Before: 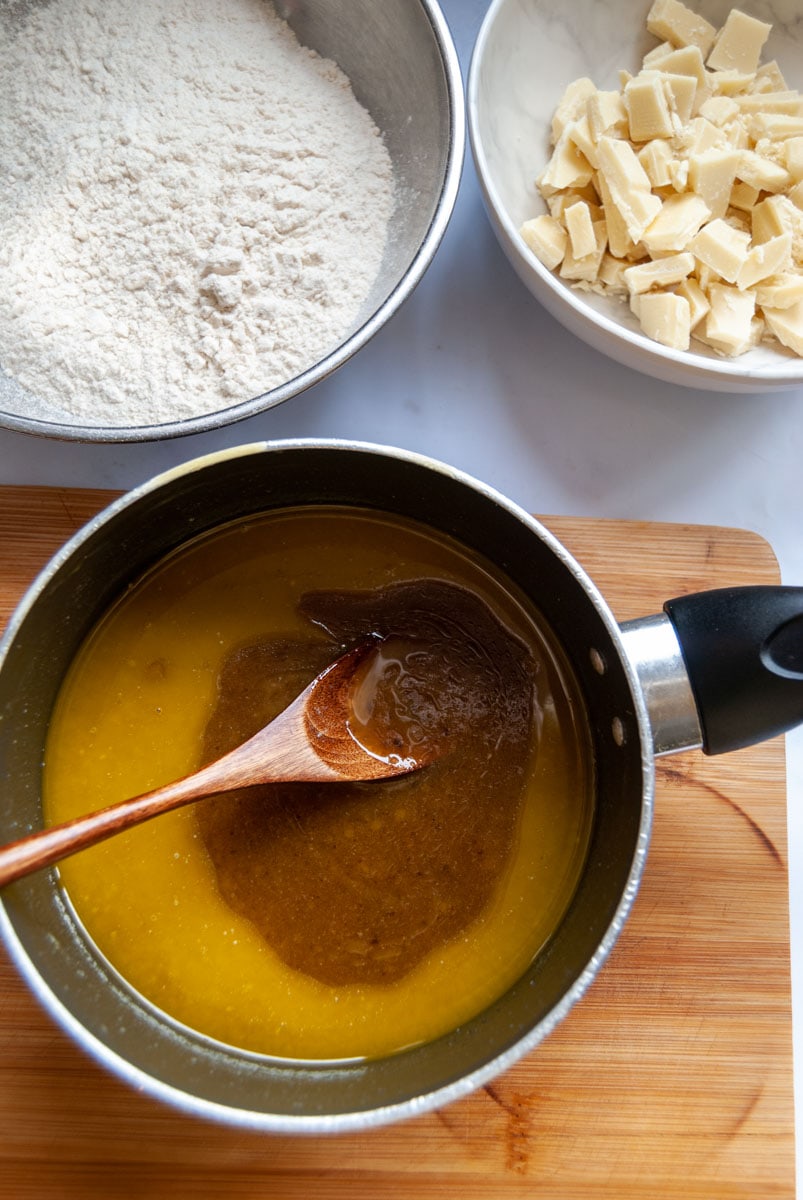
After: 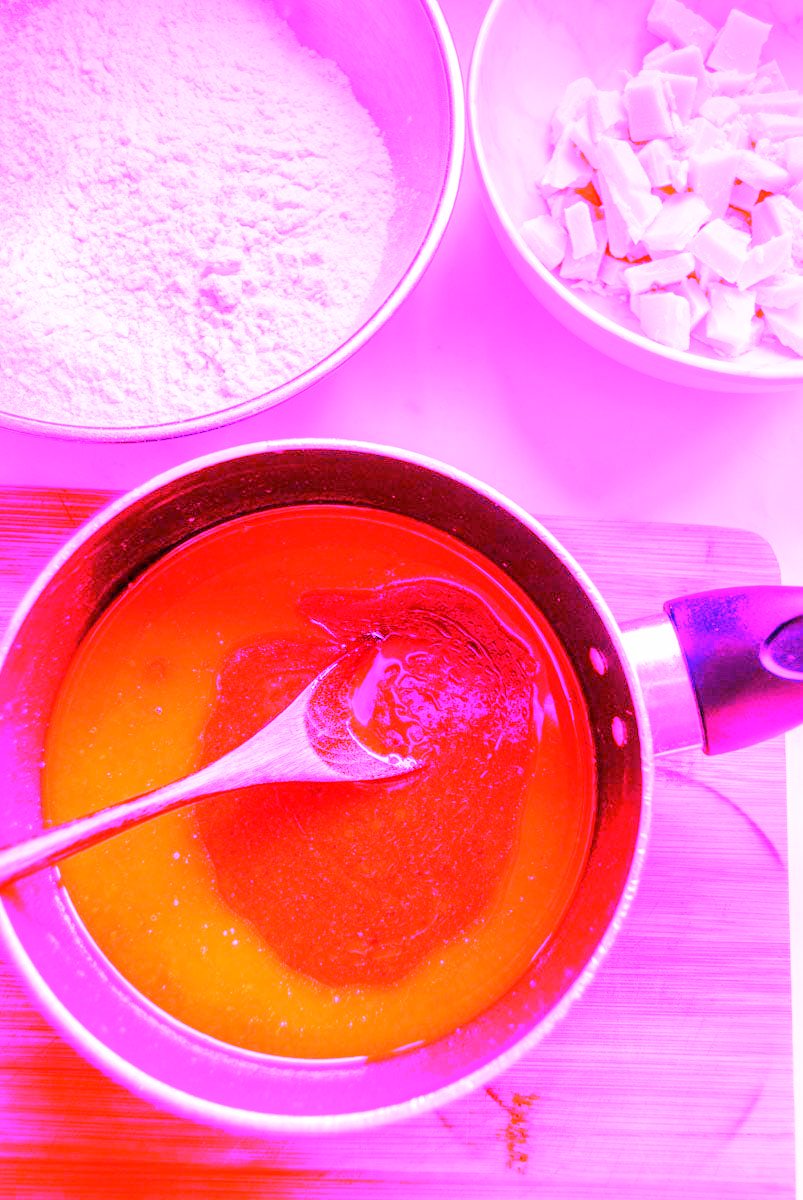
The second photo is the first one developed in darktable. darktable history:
white balance: red 8, blue 8
tone equalizer: -7 EV 0.13 EV, smoothing diameter 25%, edges refinement/feathering 10, preserve details guided filter
